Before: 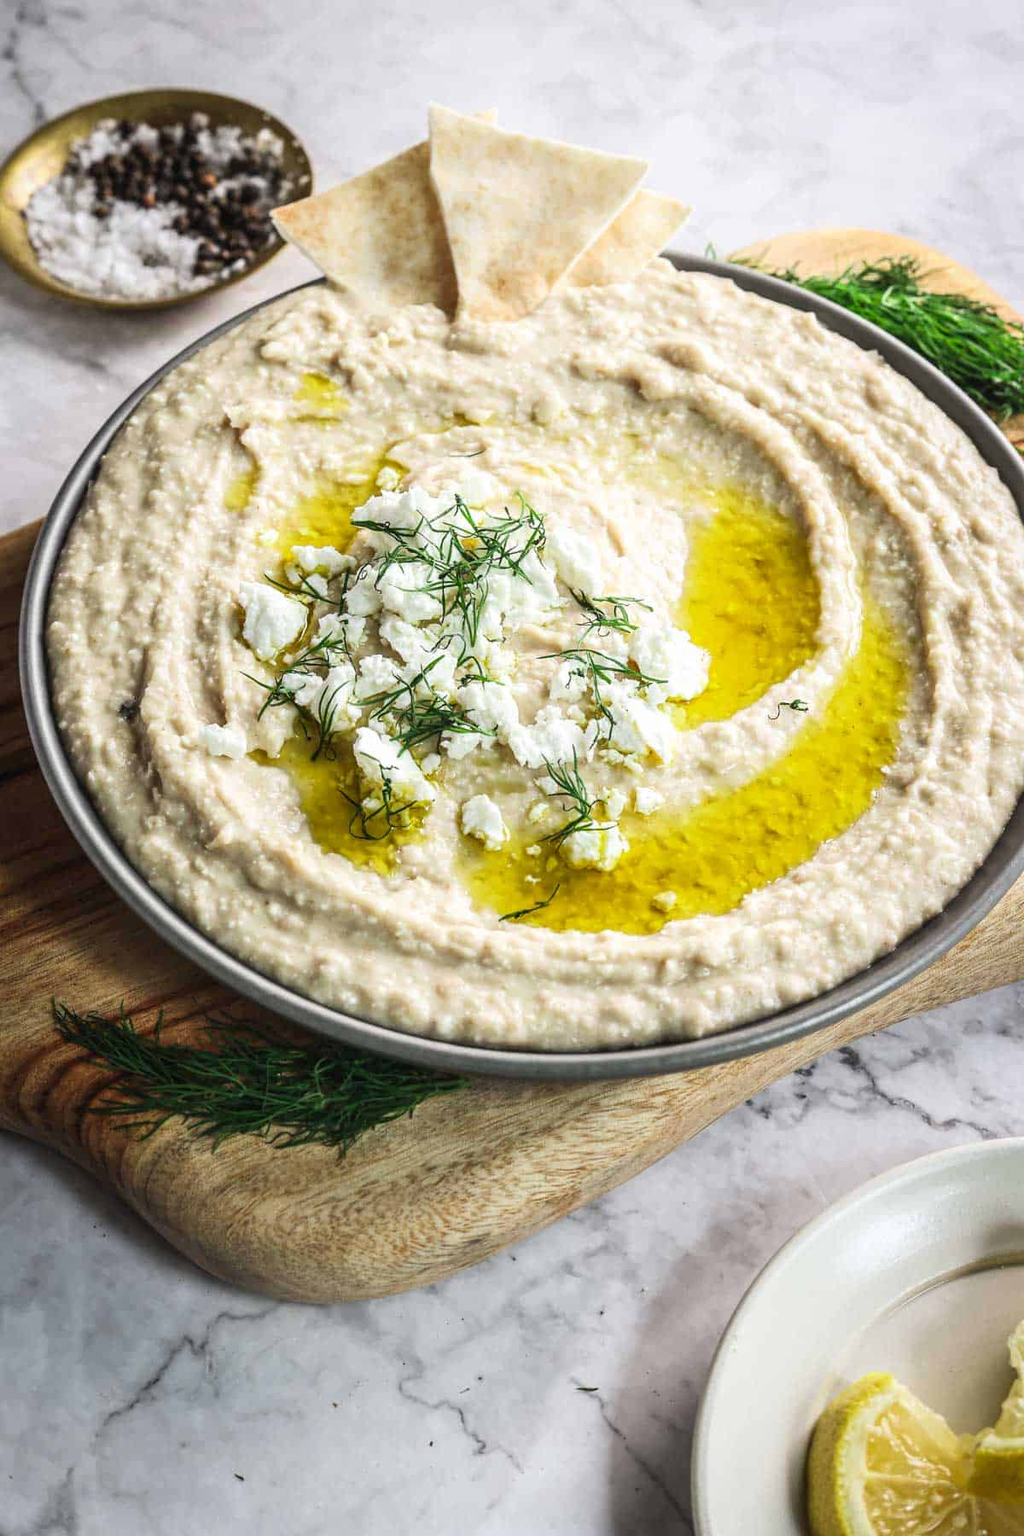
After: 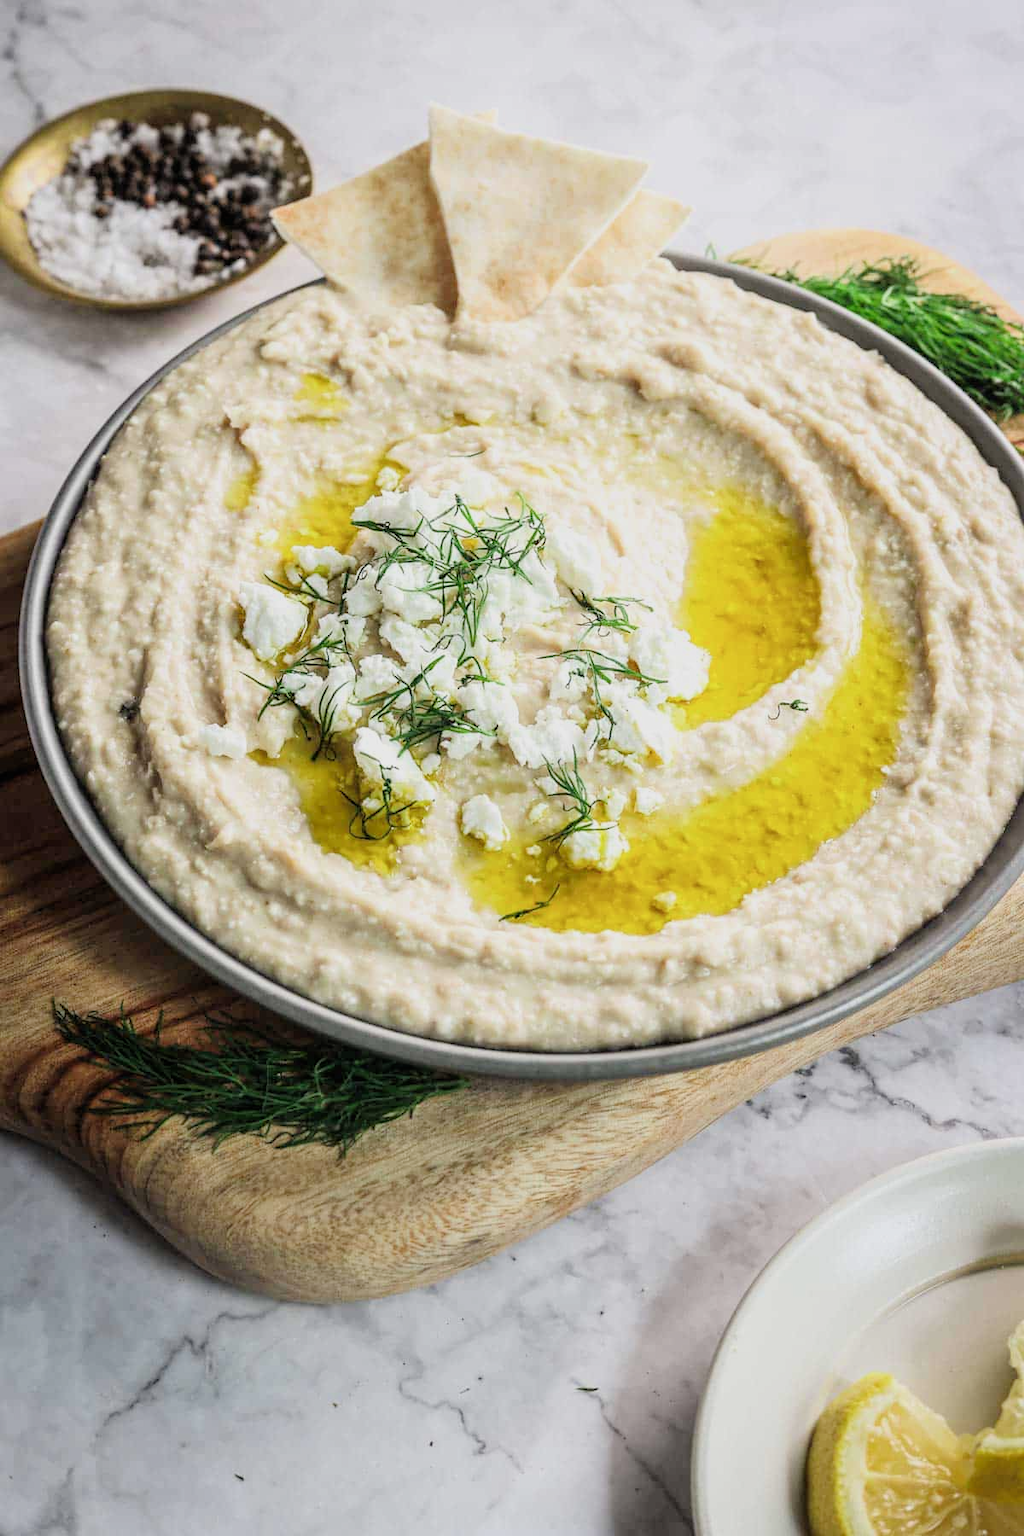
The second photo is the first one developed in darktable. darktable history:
tone equalizer: -8 EV -0.436 EV, -7 EV -0.405 EV, -6 EV -0.321 EV, -5 EV -0.198 EV, -3 EV 0.191 EV, -2 EV 0.334 EV, -1 EV 0.384 EV, +0 EV 0.415 EV
filmic rgb: middle gray luminance 18.38%, black relative exposure -10.4 EV, white relative exposure 3.4 EV, target black luminance 0%, hardness 6.04, latitude 98.16%, contrast 0.84, shadows ↔ highlights balance 0.662%
